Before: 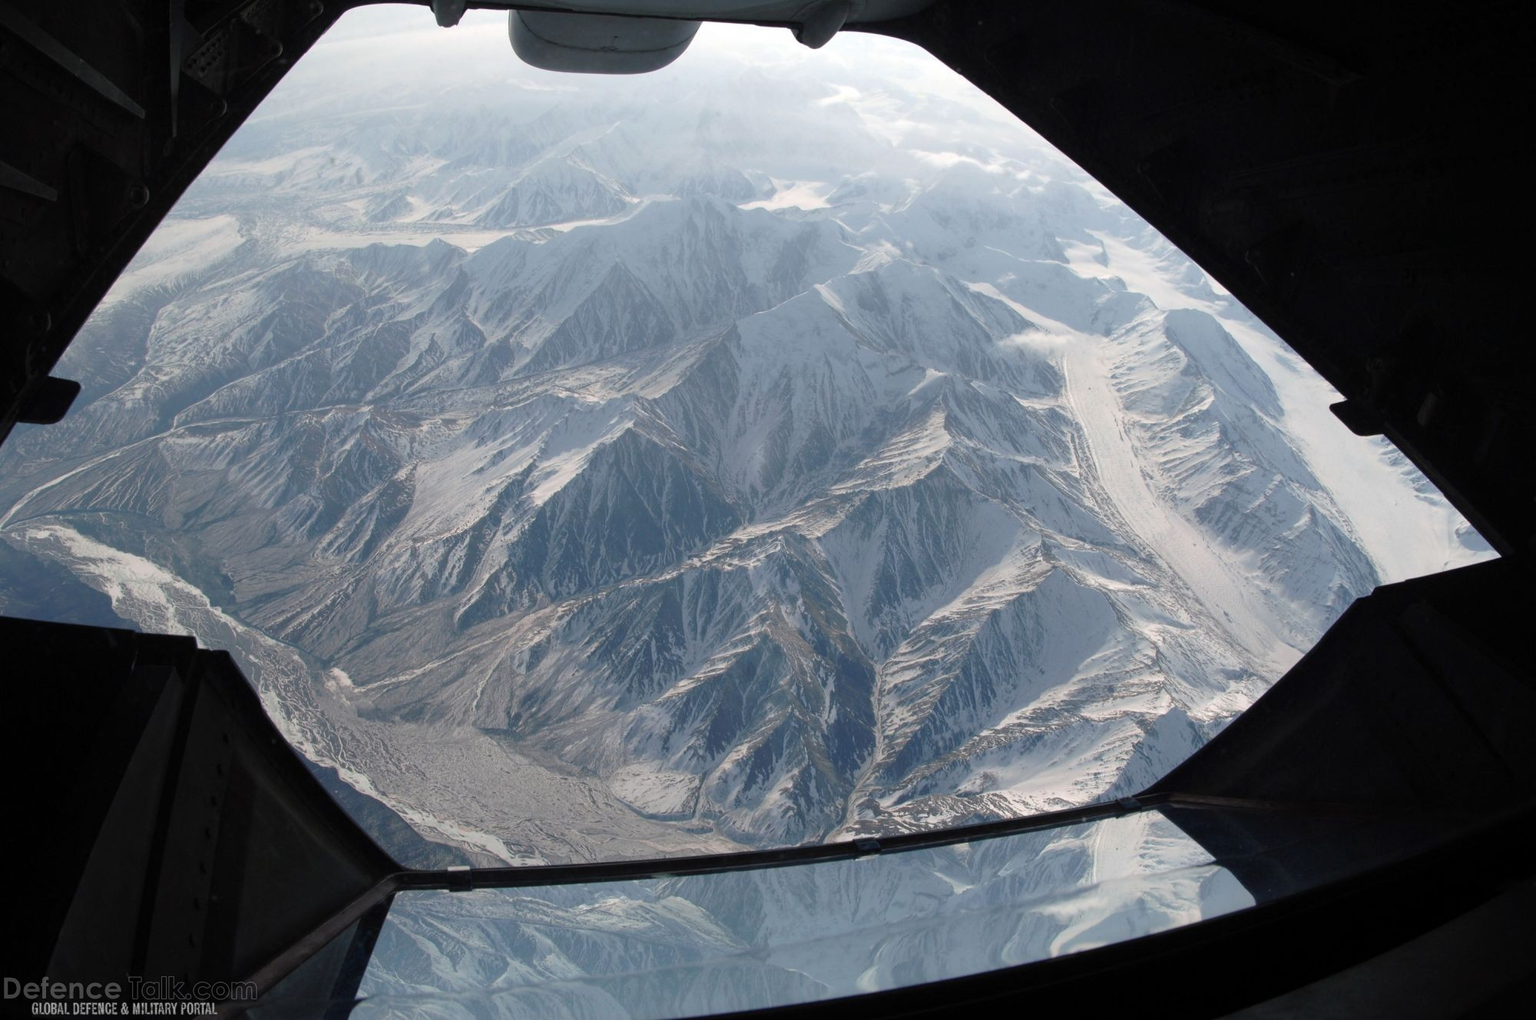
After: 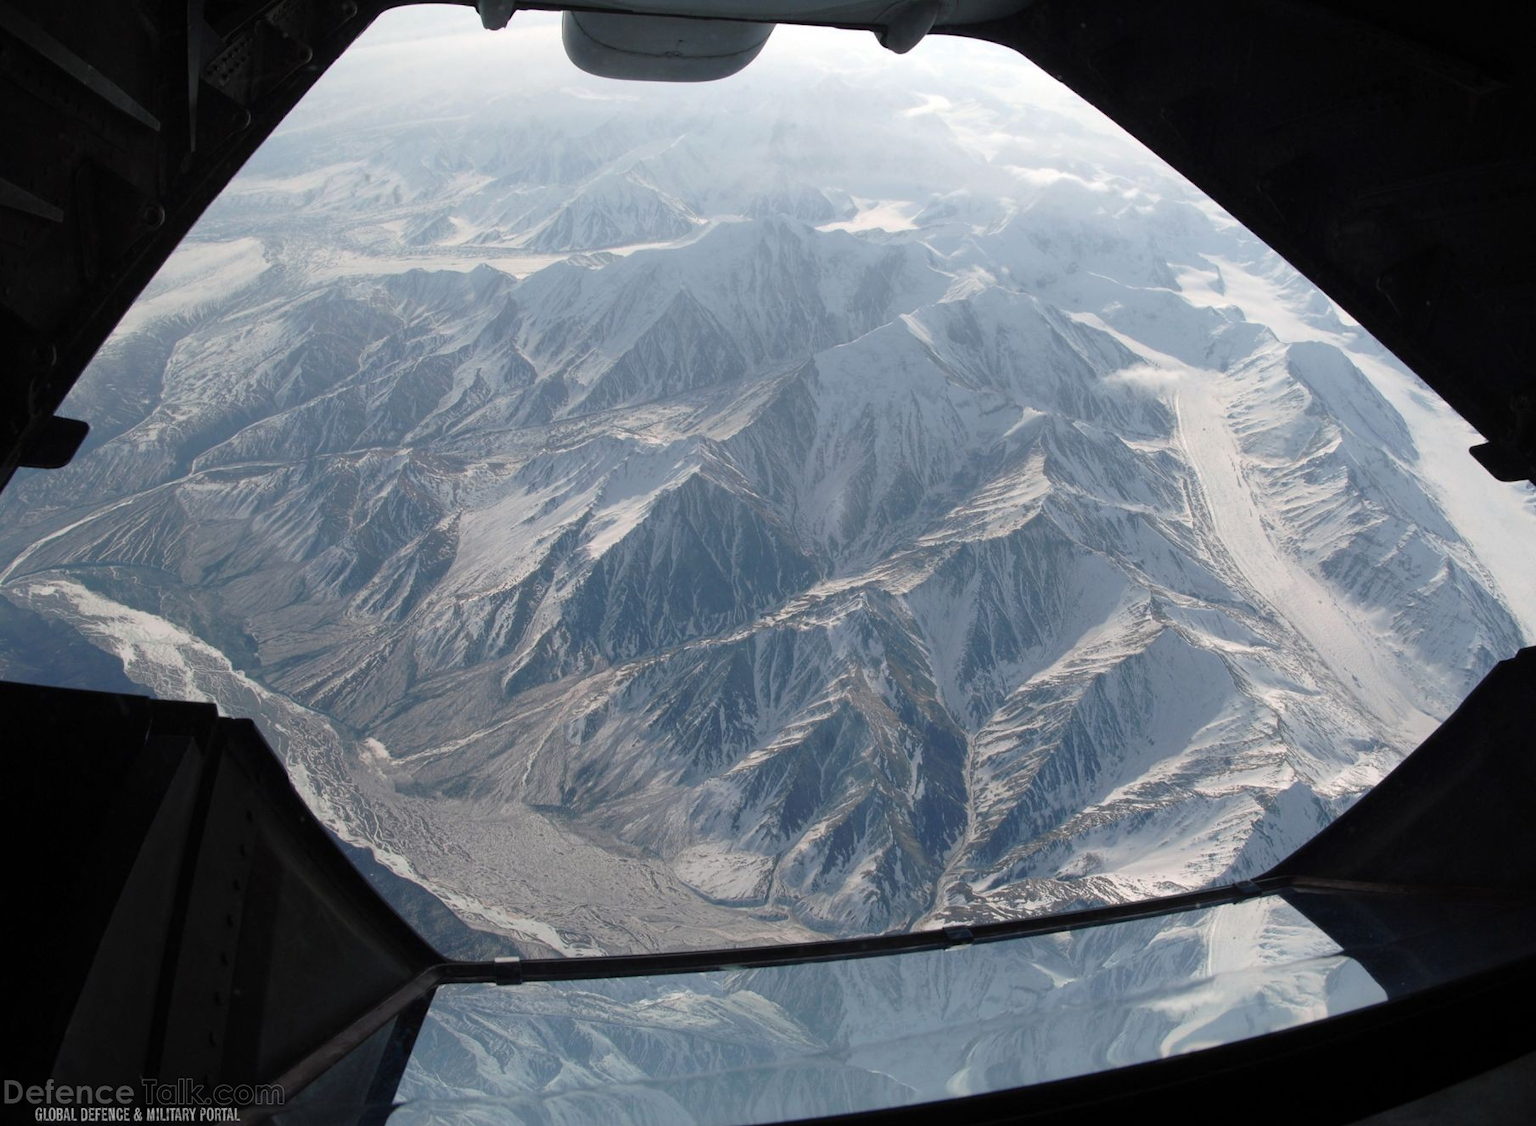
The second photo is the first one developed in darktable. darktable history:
crop: right 9.481%, bottom 0.038%
